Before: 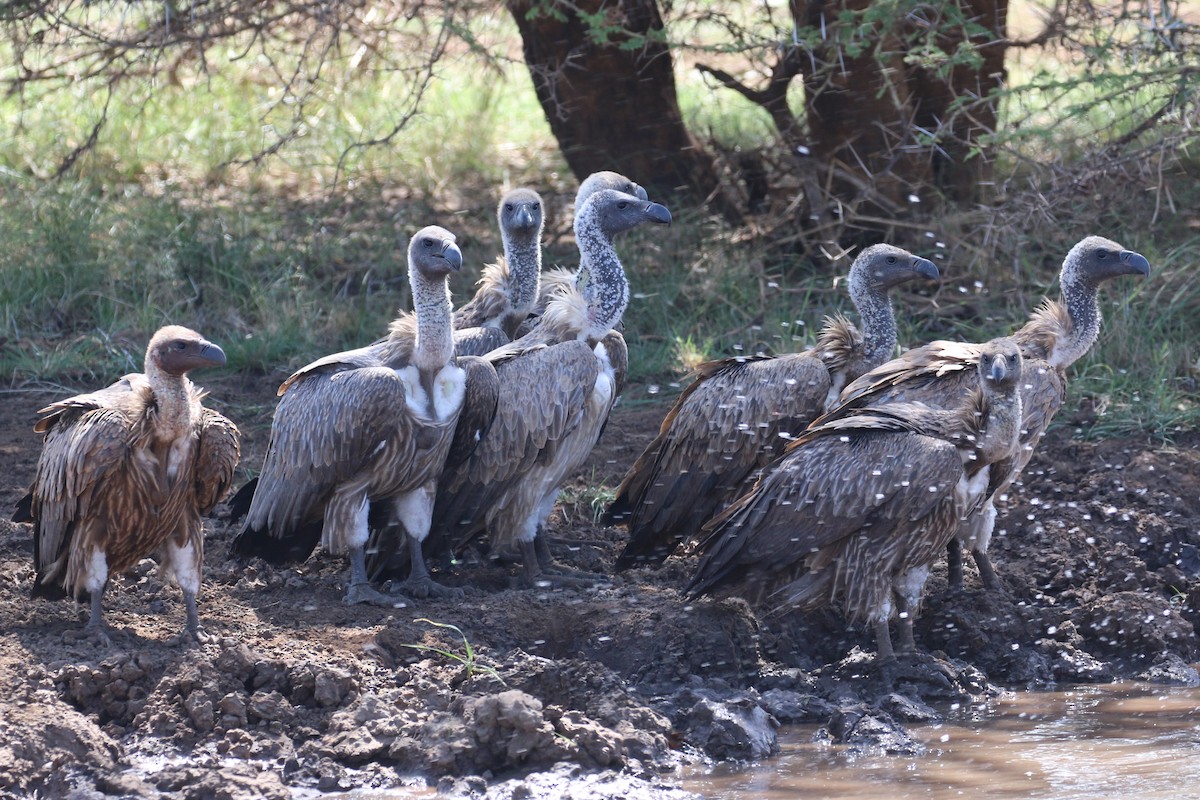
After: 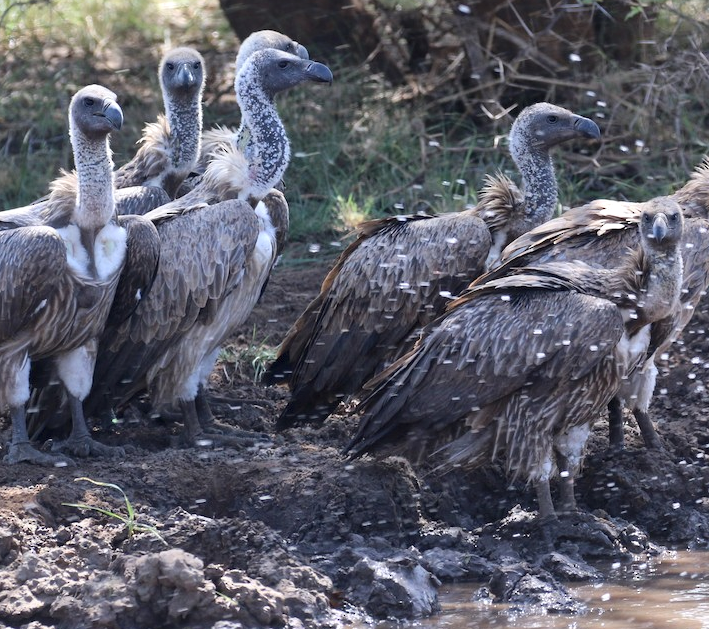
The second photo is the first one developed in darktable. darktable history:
local contrast: mode bilateral grid, contrast 20, coarseness 50, detail 141%, midtone range 0.2
crop and rotate: left 28.256%, top 17.734%, right 12.656%, bottom 3.573%
